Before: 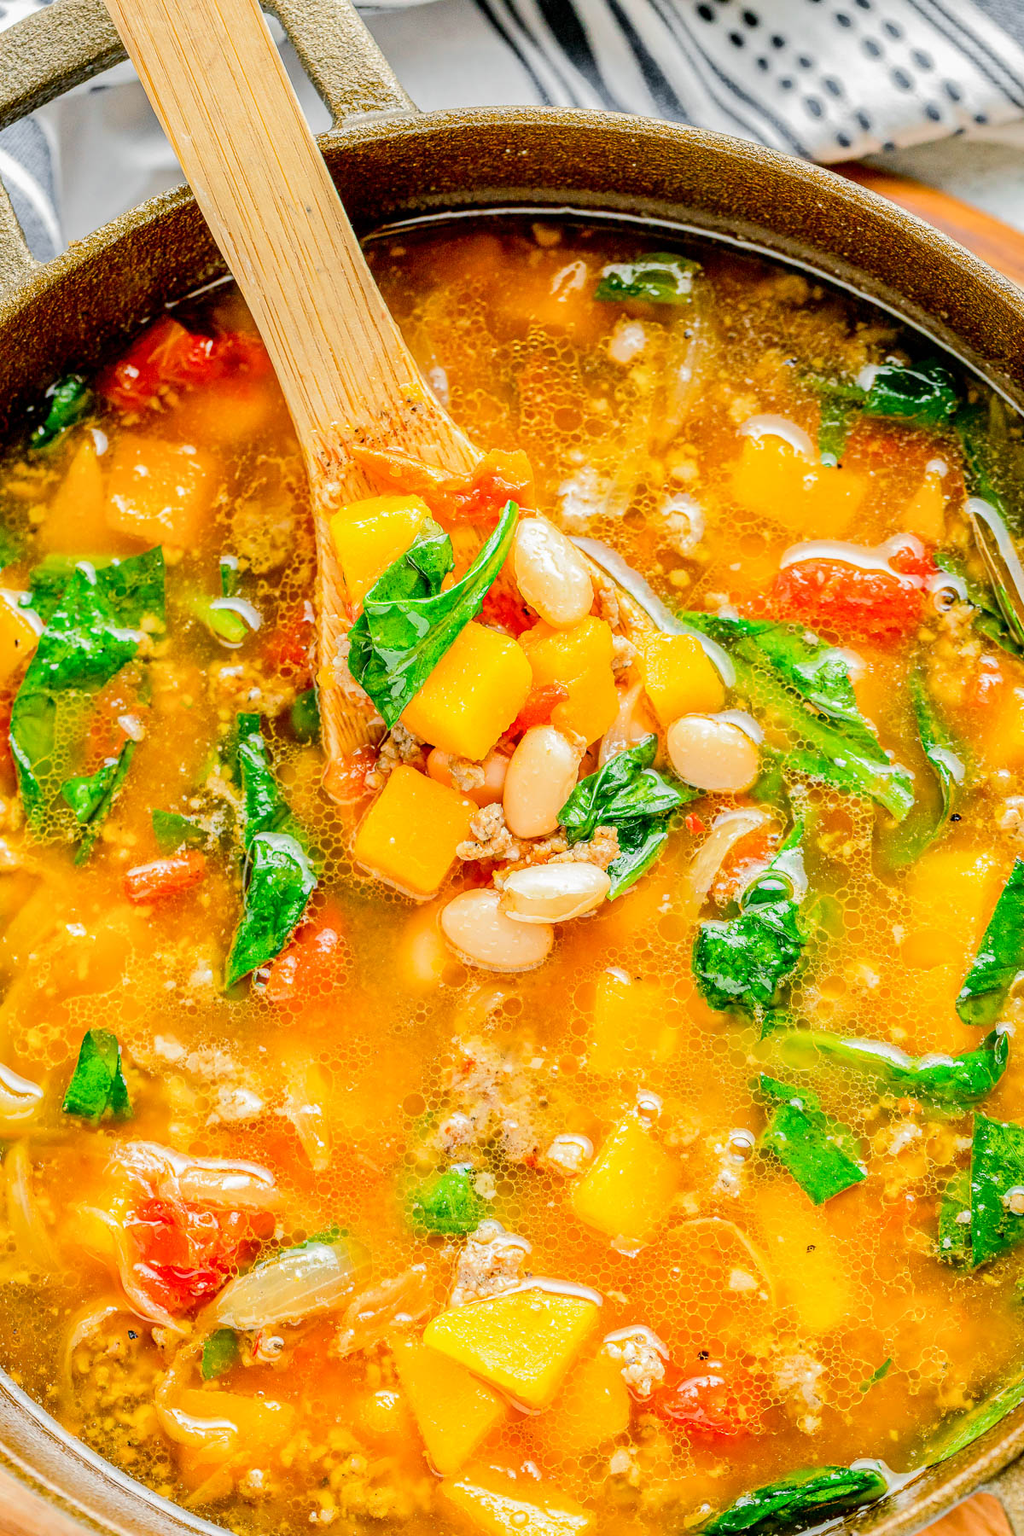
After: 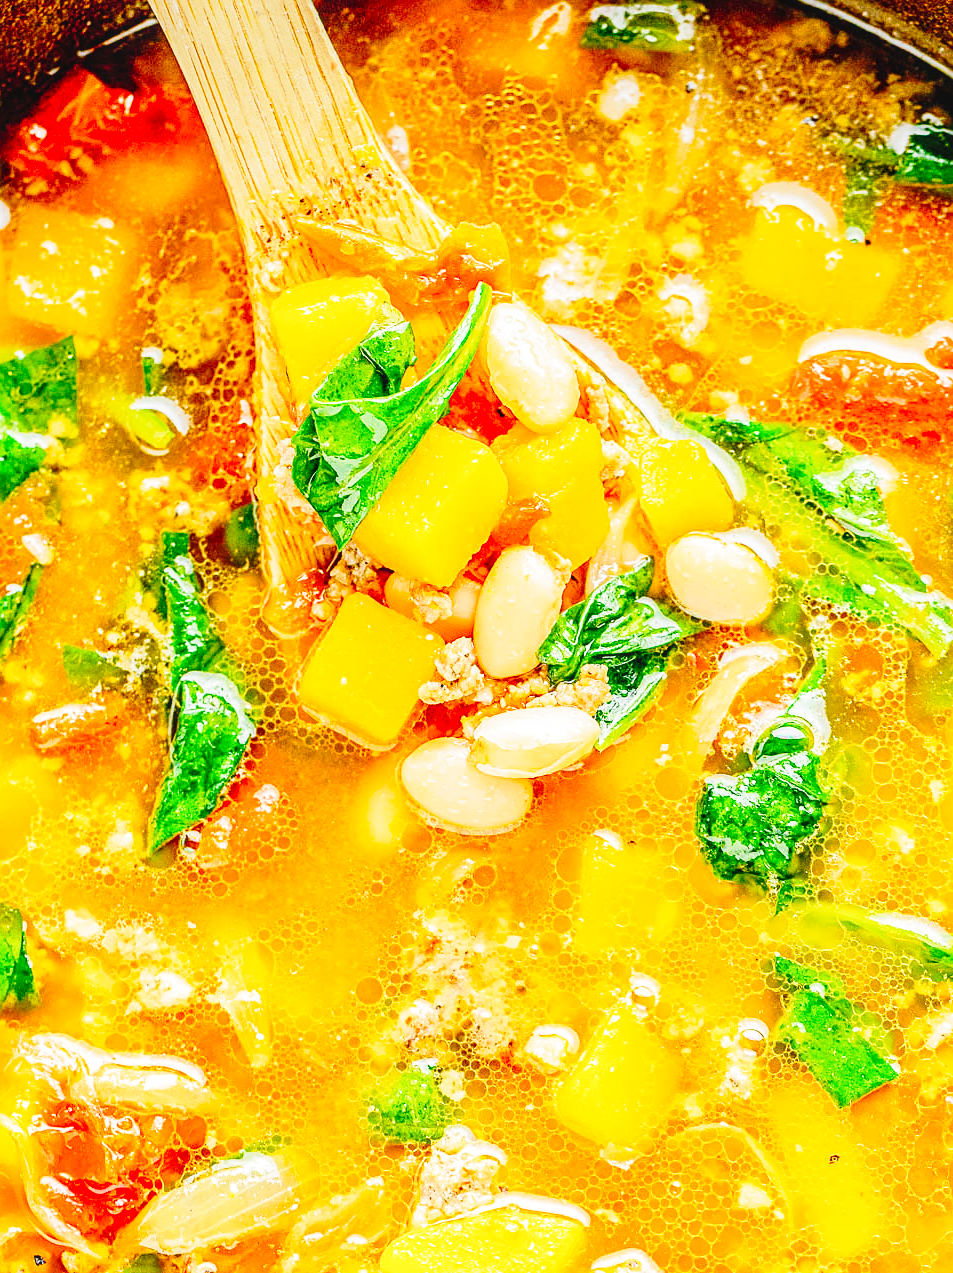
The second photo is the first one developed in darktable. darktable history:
sharpen: on, module defaults
contrast brightness saturation: saturation 0.1
local contrast: detail 110%
base curve: curves: ch0 [(0, 0) (0.028, 0.03) (0.121, 0.232) (0.46, 0.748) (0.859, 0.968) (1, 1)], preserve colors none
crop: left 9.712%, top 16.928%, right 10.845%, bottom 12.332%
